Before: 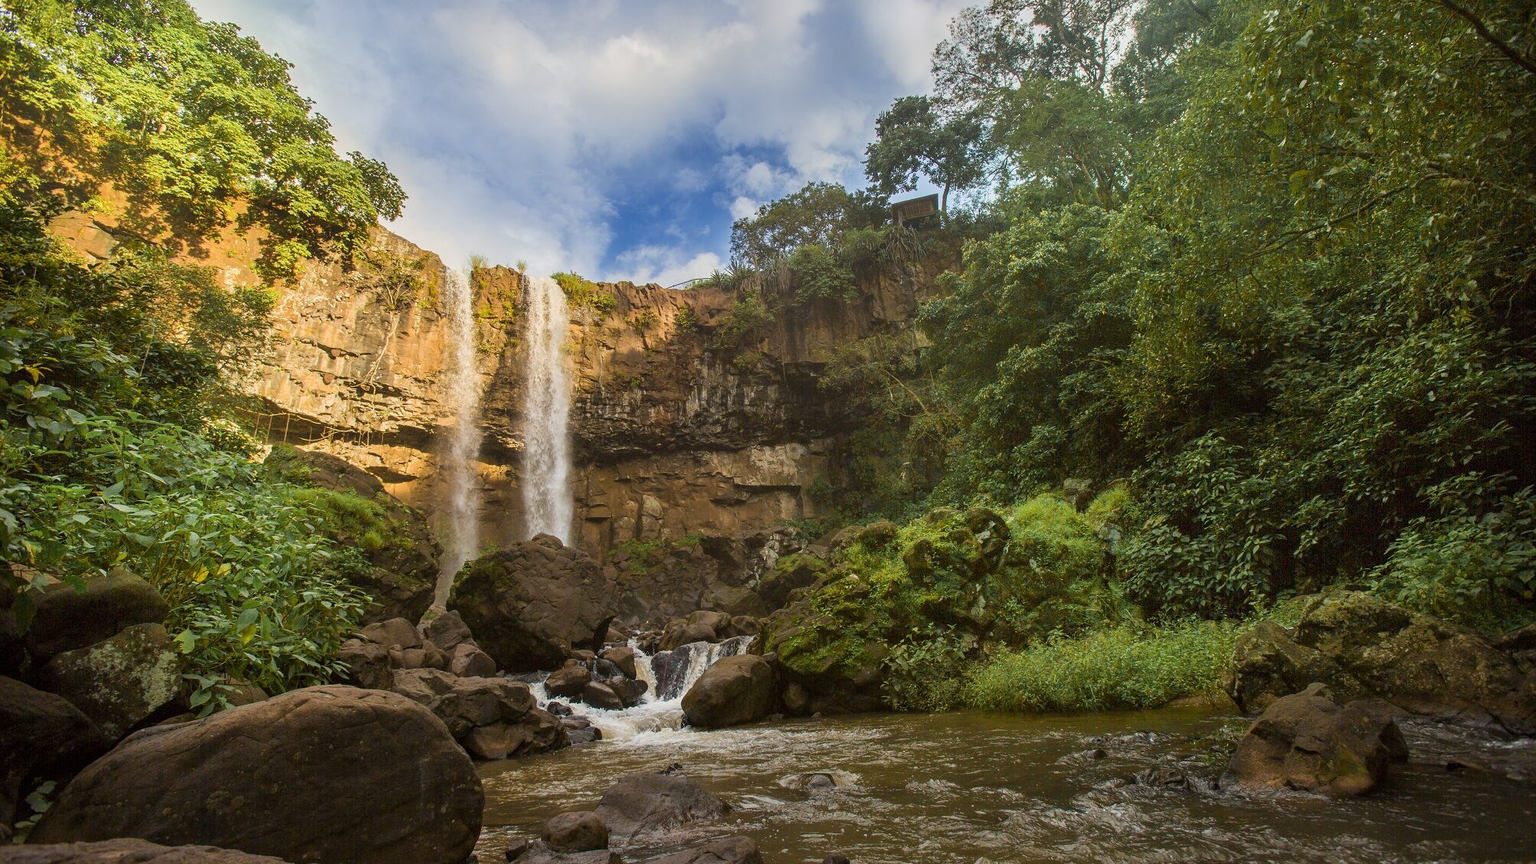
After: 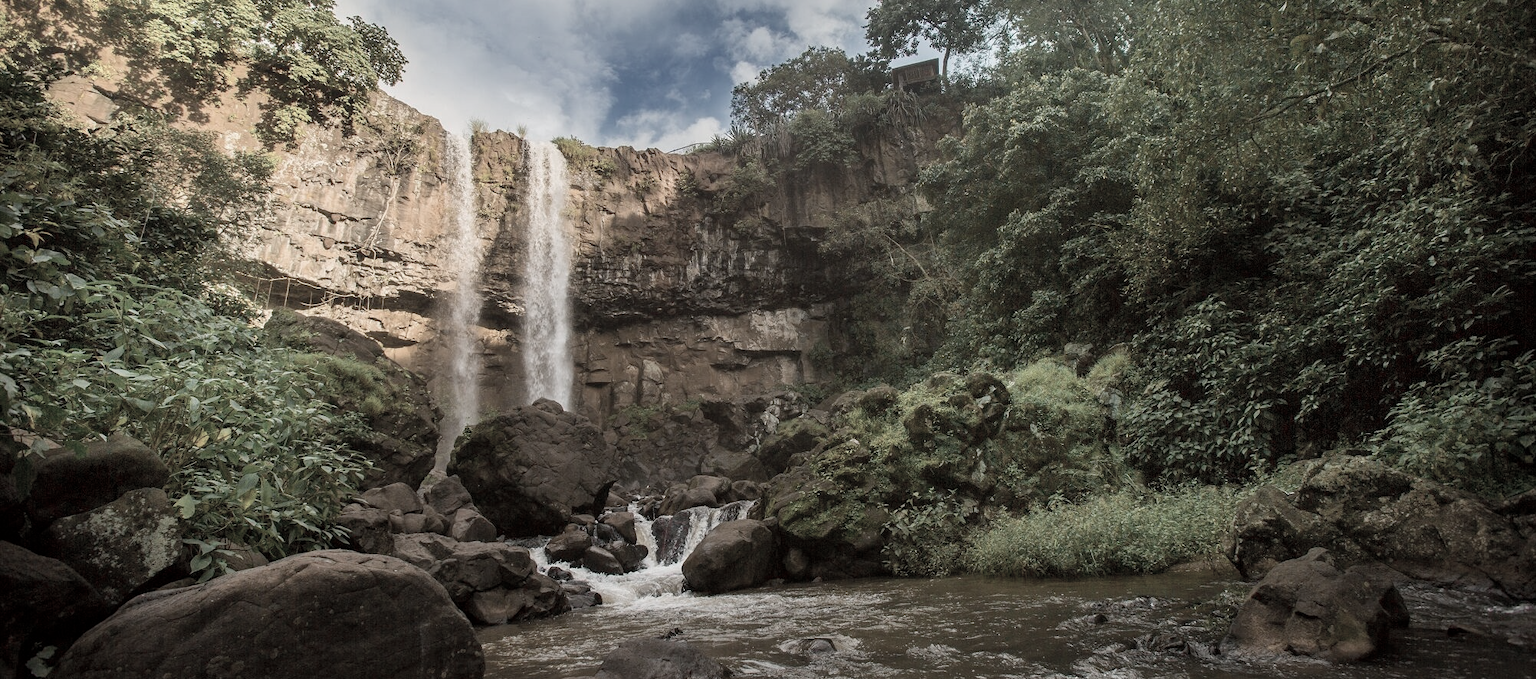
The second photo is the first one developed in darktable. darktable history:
crop and rotate: top 15.774%, bottom 5.506%
color zones: curves: ch1 [(0, 0.34) (0.143, 0.164) (0.286, 0.152) (0.429, 0.176) (0.571, 0.173) (0.714, 0.188) (0.857, 0.199) (1, 0.34)]
